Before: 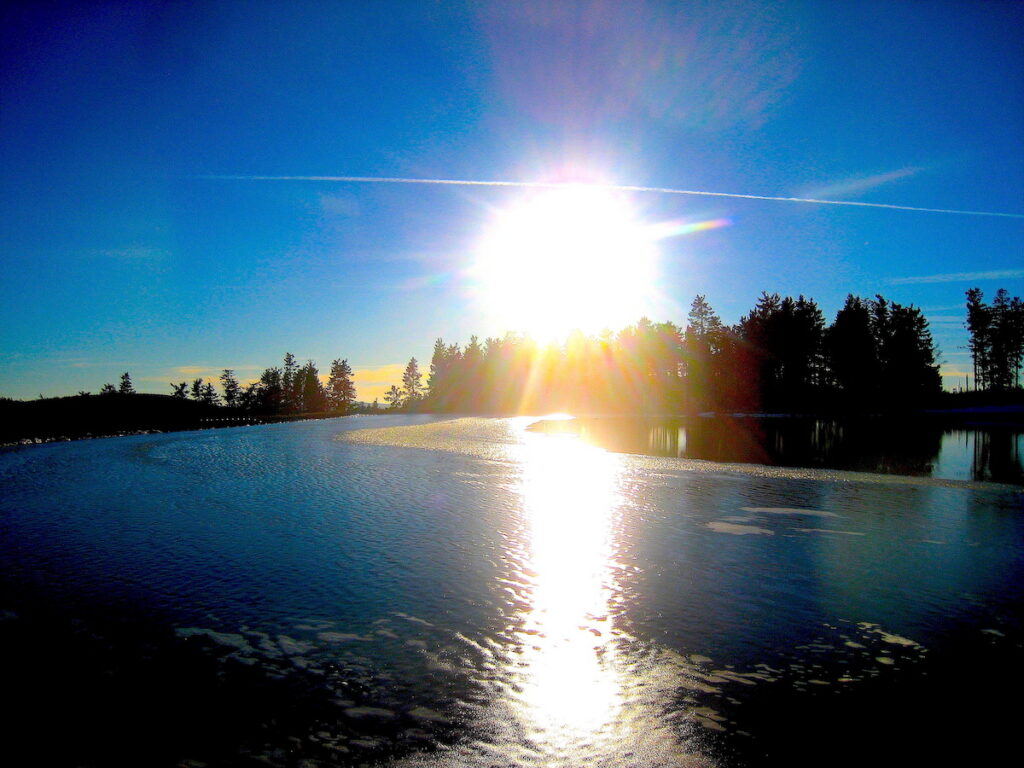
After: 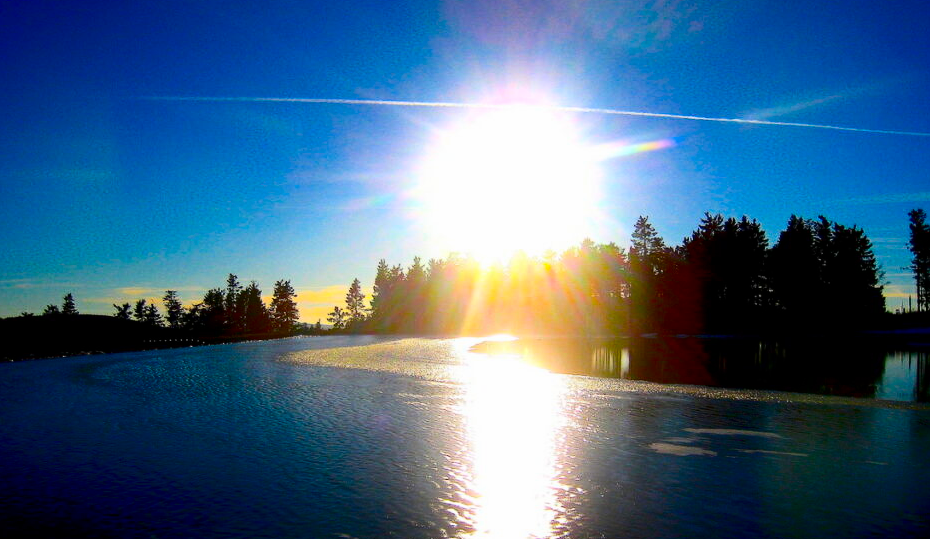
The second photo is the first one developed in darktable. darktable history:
contrast brightness saturation: contrast 0.22, brightness -0.19, saturation 0.24
crop: left 5.596%, top 10.314%, right 3.534%, bottom 19.395%
exposure: exposure -0.021 EV, compensate highlight preservation false
